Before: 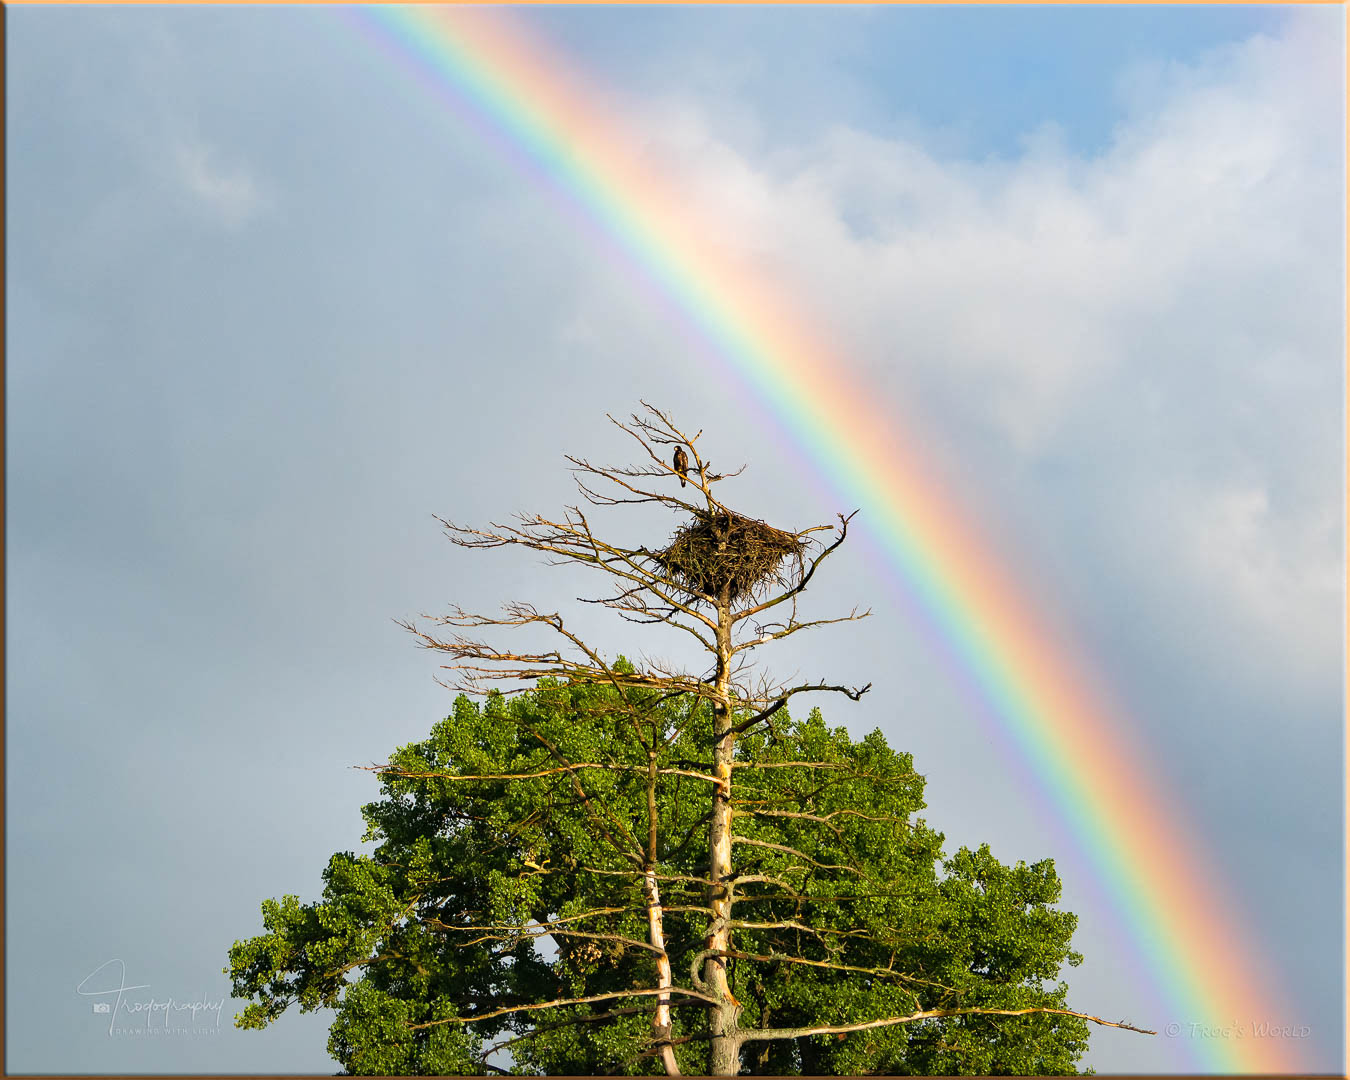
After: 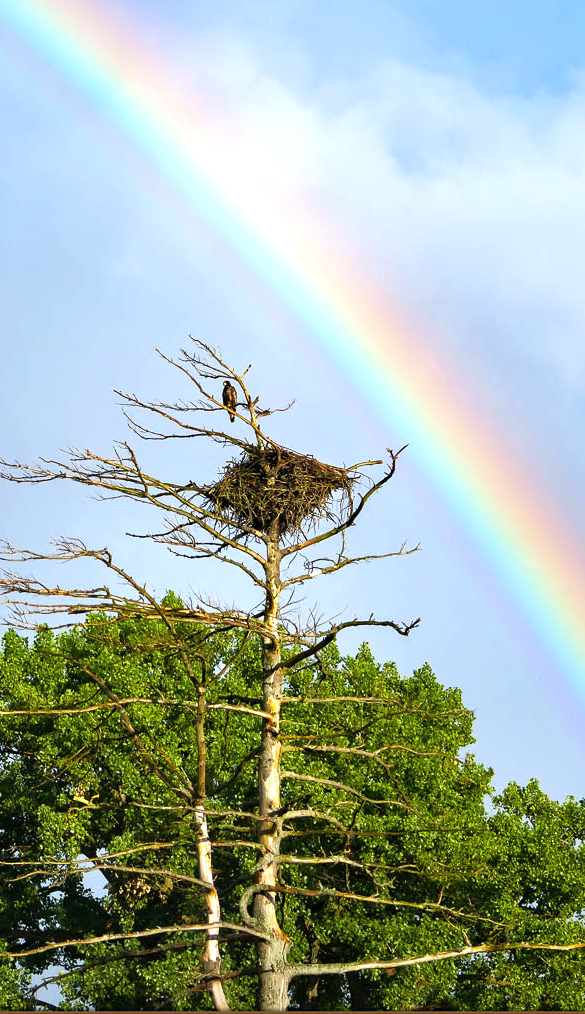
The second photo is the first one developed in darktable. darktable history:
crop: left 33.452%, top 6.025%, right 23.155%
white balance: red 0.924, blue 1.095
exposure: exposure 0.375 EV, compensate highlight preservation false
